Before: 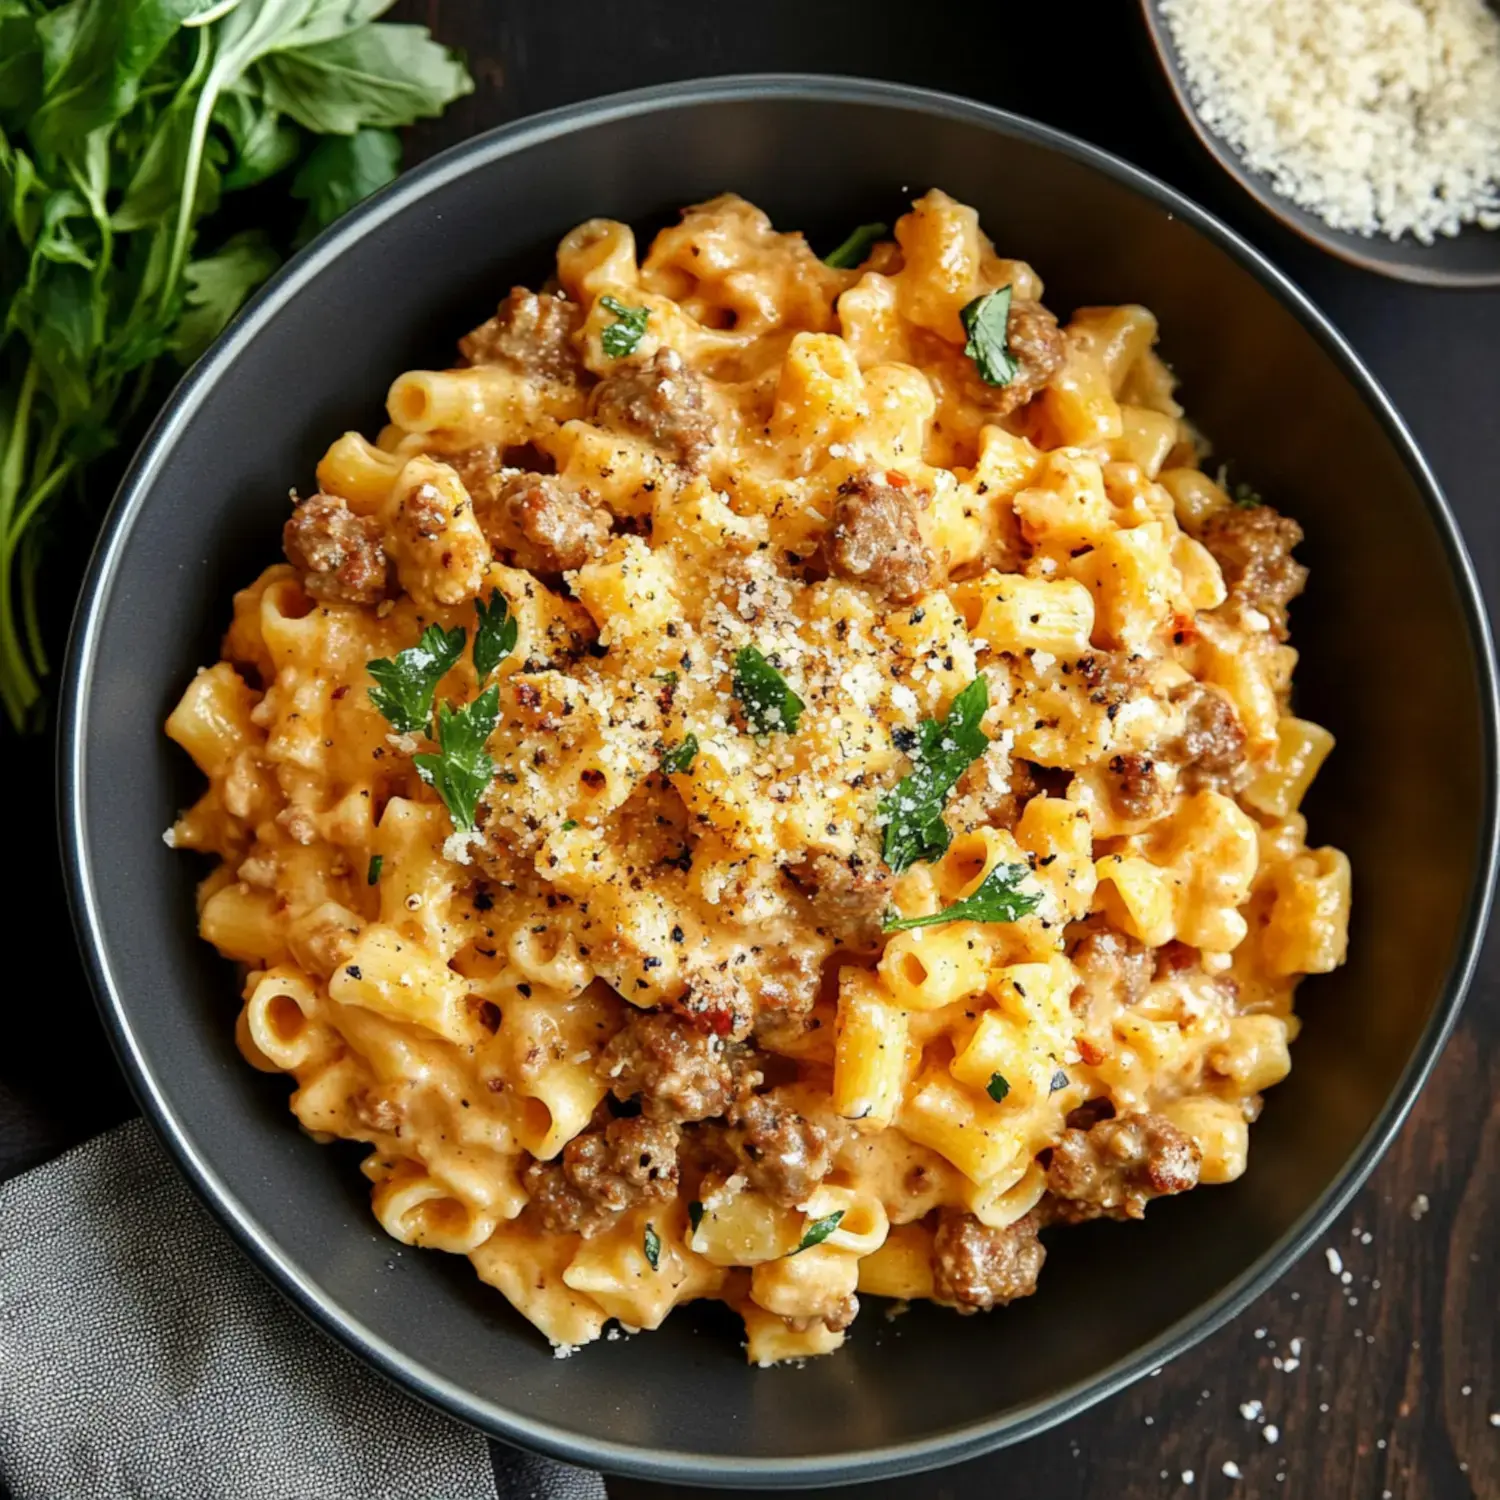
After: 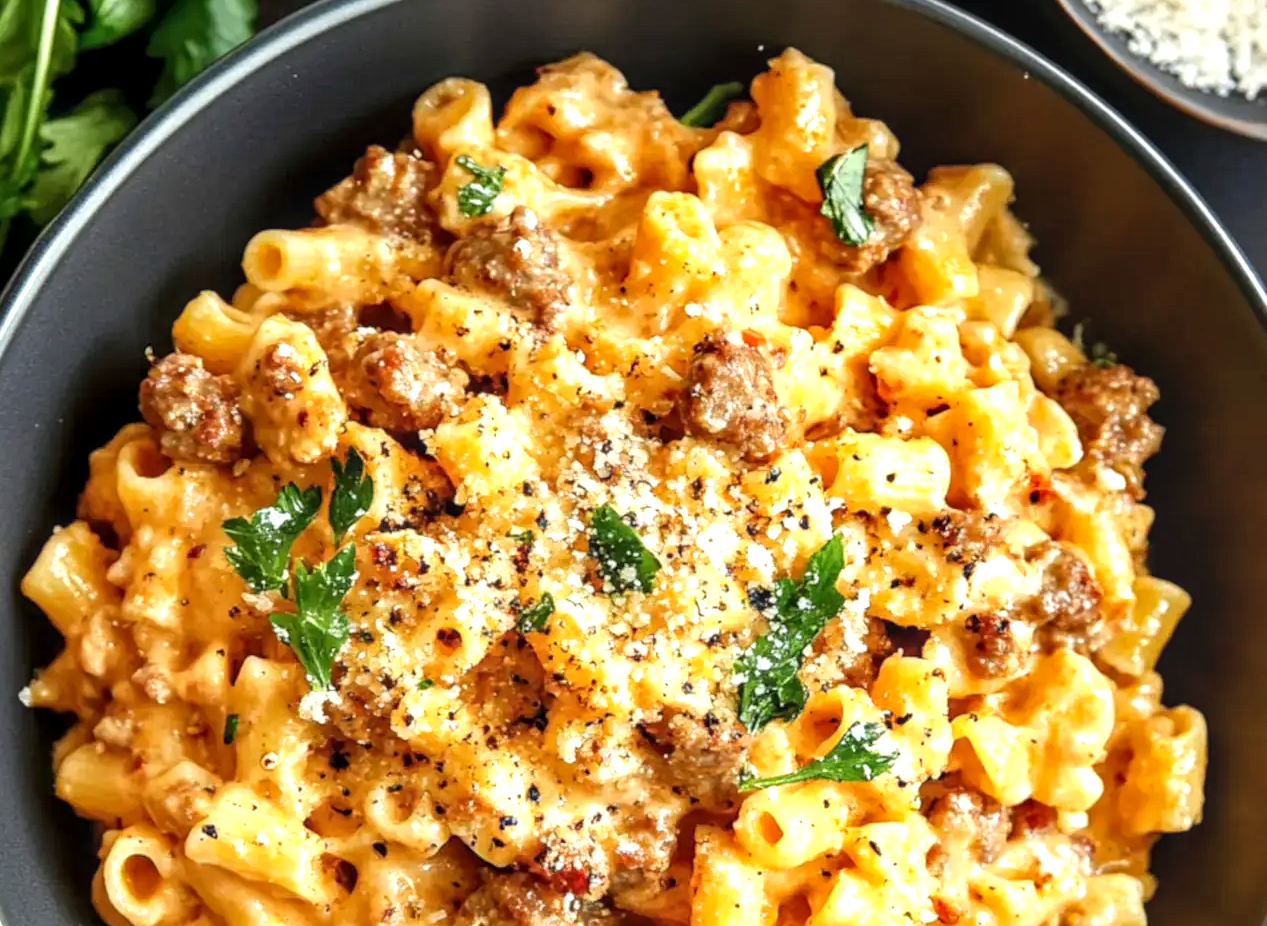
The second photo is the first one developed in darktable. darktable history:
exposure: exposure 0.567 EV, compensate highlight preservation false
crop and rotate: left 9.645%, top 9.436%, right 5.862%, bottom 28.804%
local contrast: on, module defaults
